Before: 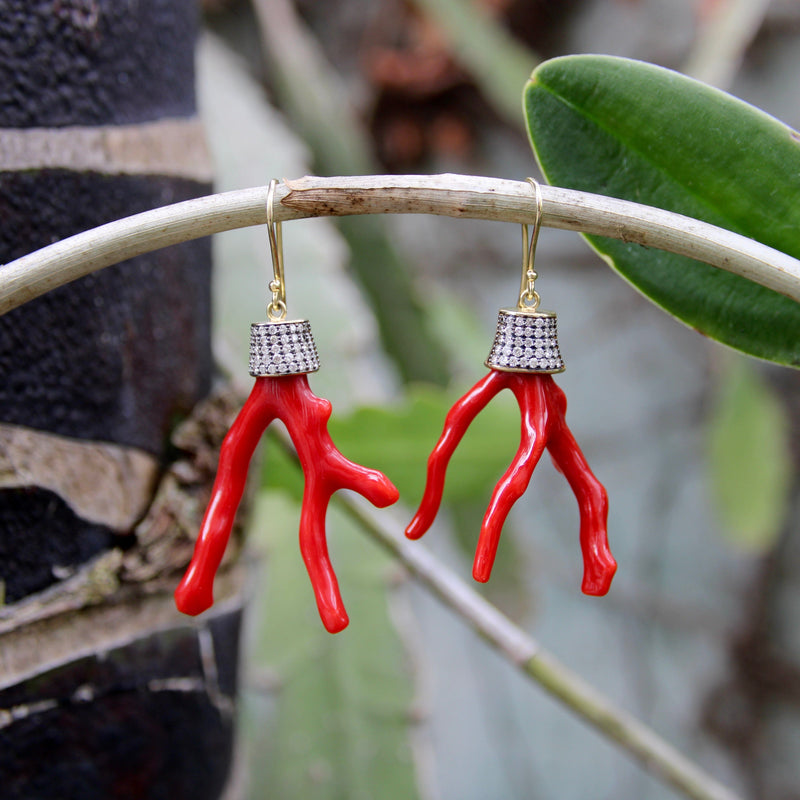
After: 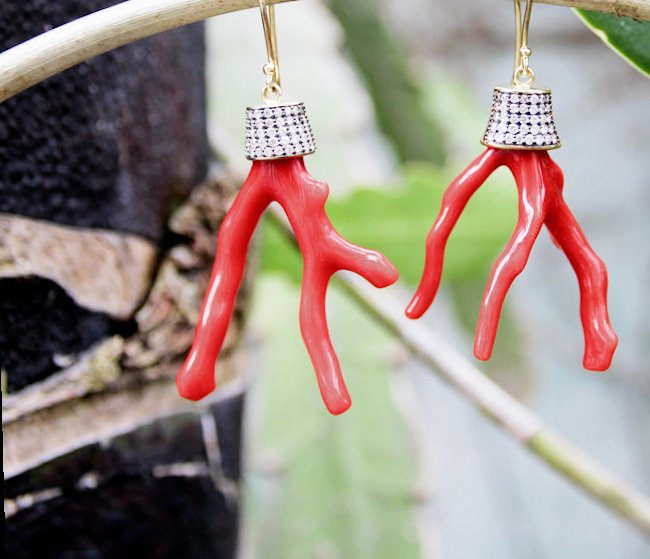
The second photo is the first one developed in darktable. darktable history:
rotate and perspective: rotation -1.42°, crop left 0.016, crop right 0.984, crop top 0.035, crop bottom 0.965
filmic rgb: middle gray luminance 9.23%, black relative exposure -10.55 EV, white relative exposure 3.45 EV, threshold 6 EV, target black luminance 0%, hardness 5.98, latitude 59.69%, contrast 1.087, highlights saturation mix 5%, shadows ↔ highlights balance 29.23%, add noise in highlights 0, color science v3 (2019), use custom middle-gray values true, iterations of high-quality reconstruction 0, contrast in highlights soft, enable highlight reconstruction true
crop: top 26.531%, right 17.959%
